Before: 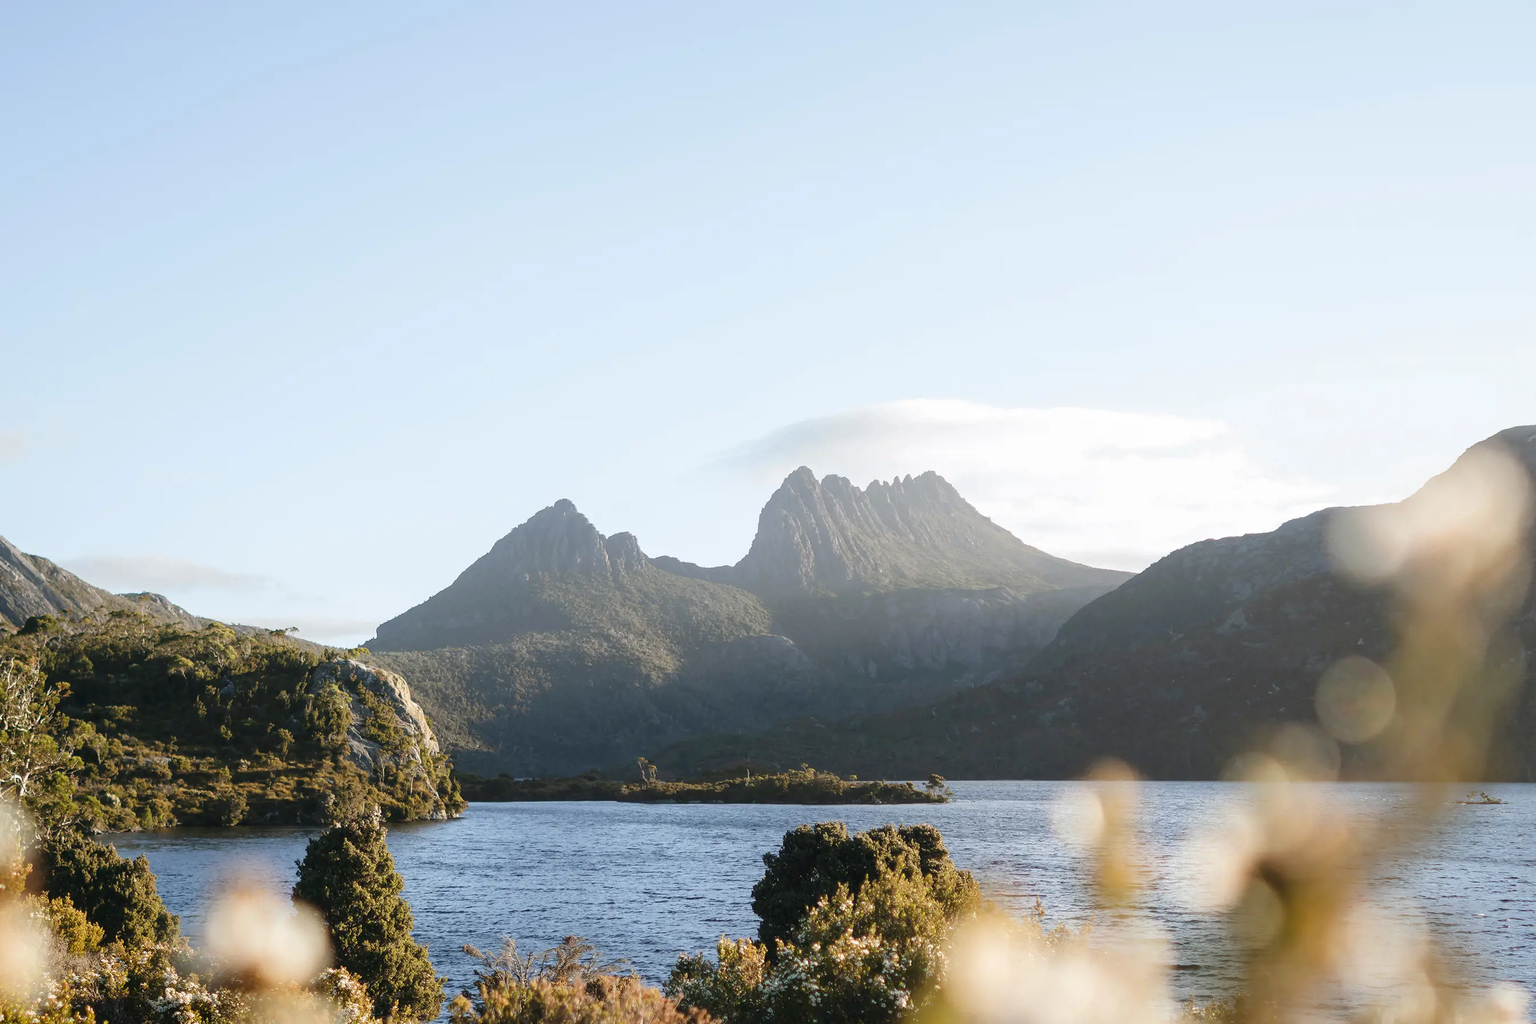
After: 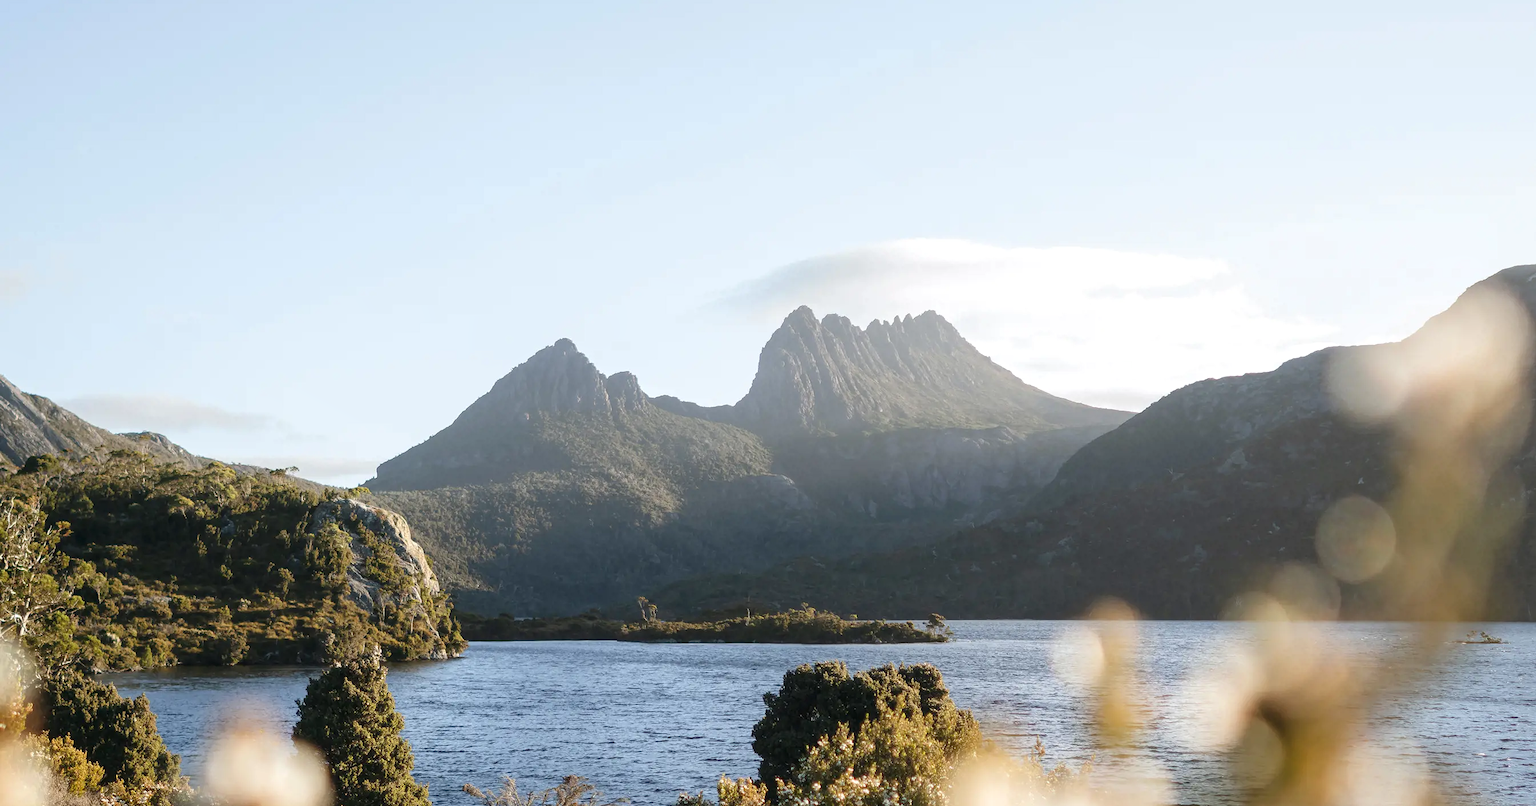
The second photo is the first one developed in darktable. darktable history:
local contrast: highlights 106%, shadows 98%, detail 119%, midtone range 0.2
crop and rotate: top 15.717%, bottom 5.502%
